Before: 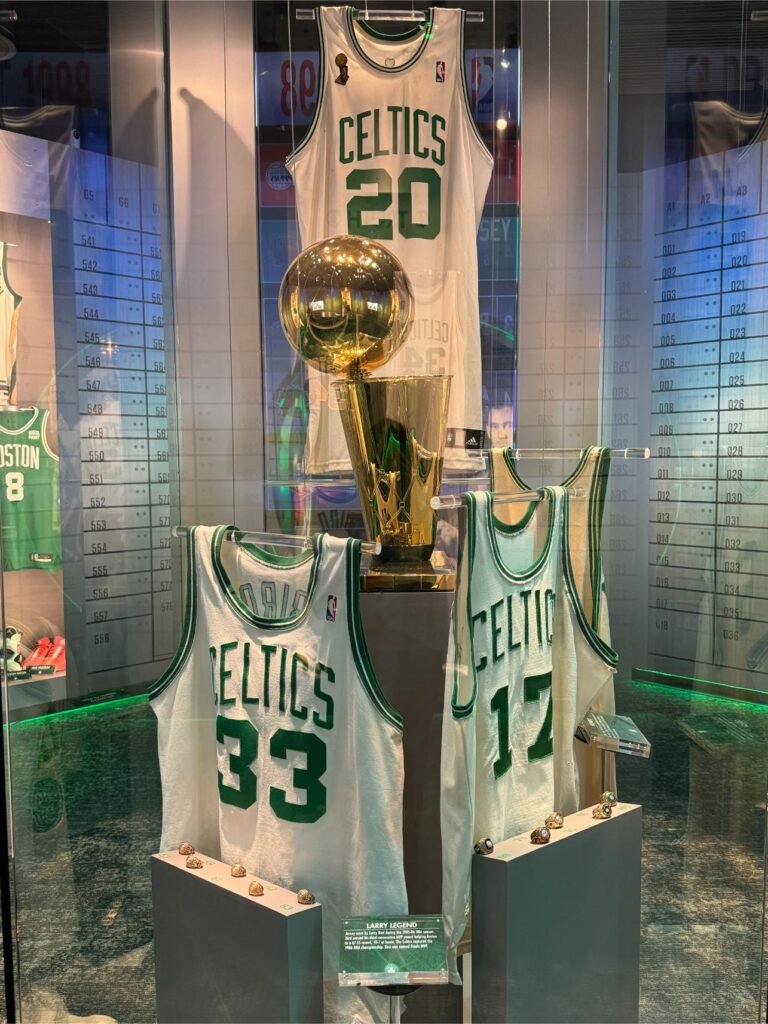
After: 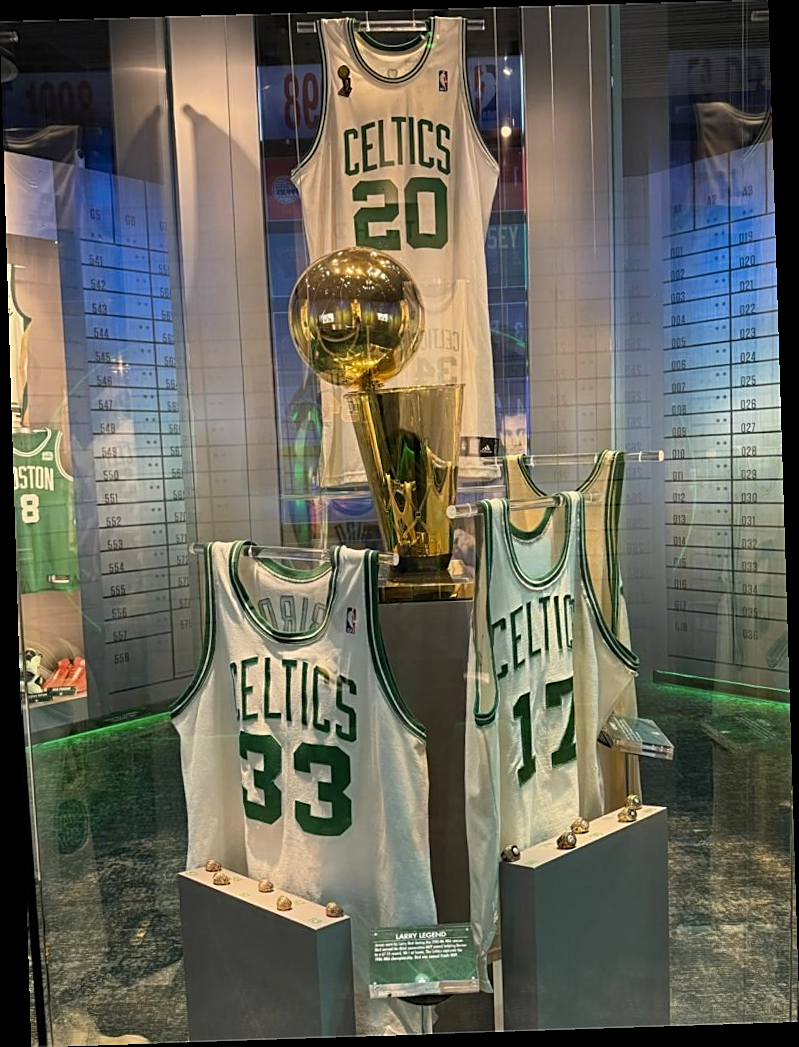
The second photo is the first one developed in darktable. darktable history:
color contrast: green-magenta contrast 0.8, blue-yellow contrast 1.1, unbound 0
exposure: exposure -0.116 EV, compensate exposure bias true, compensate highlight preservation false
rotate and perspective: rotation -1.77°, lens shift (horizontal) 0.004, automatic cropping off
color balance: on, module defaults
sharpen: on, module defaults
